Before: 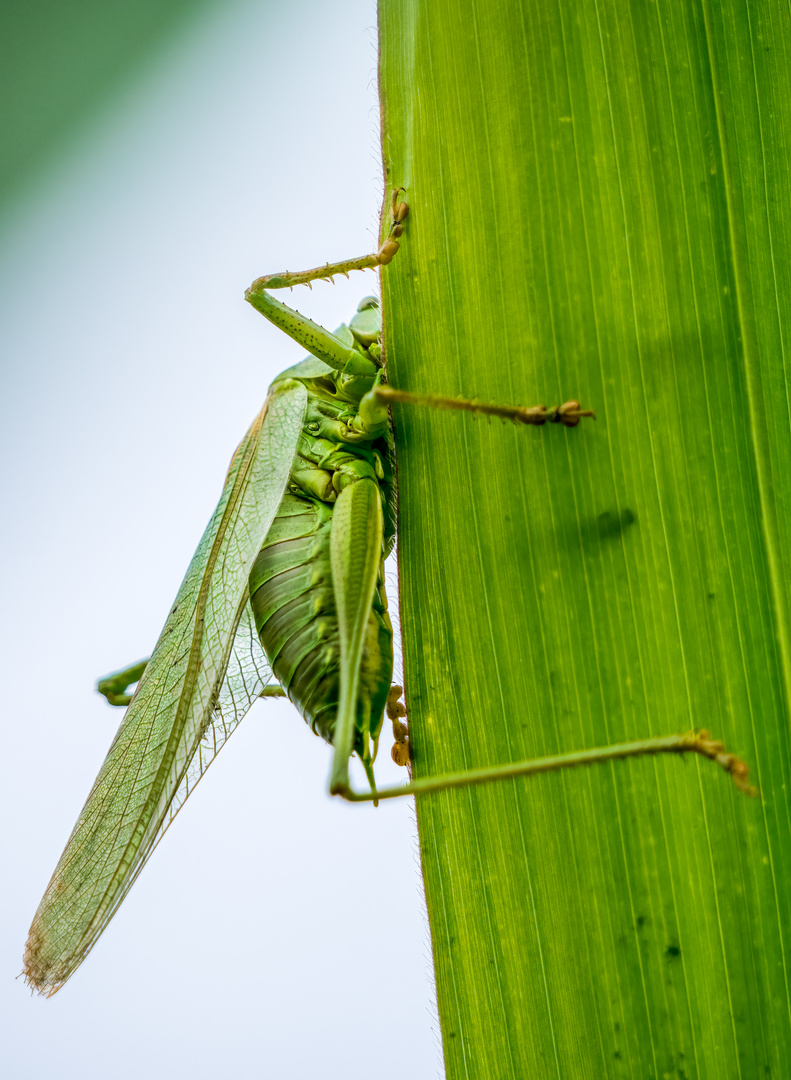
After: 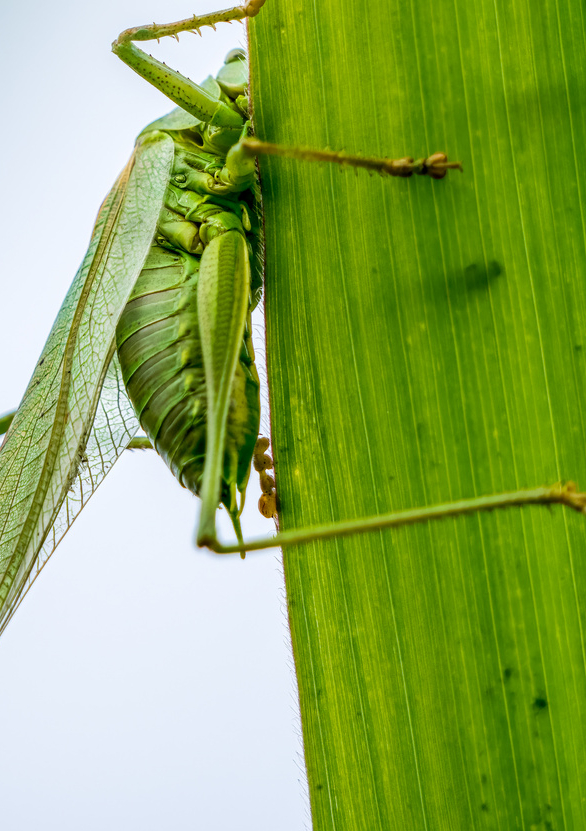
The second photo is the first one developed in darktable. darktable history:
crop: left 16.855%, top 22.998%, right 8.988%
